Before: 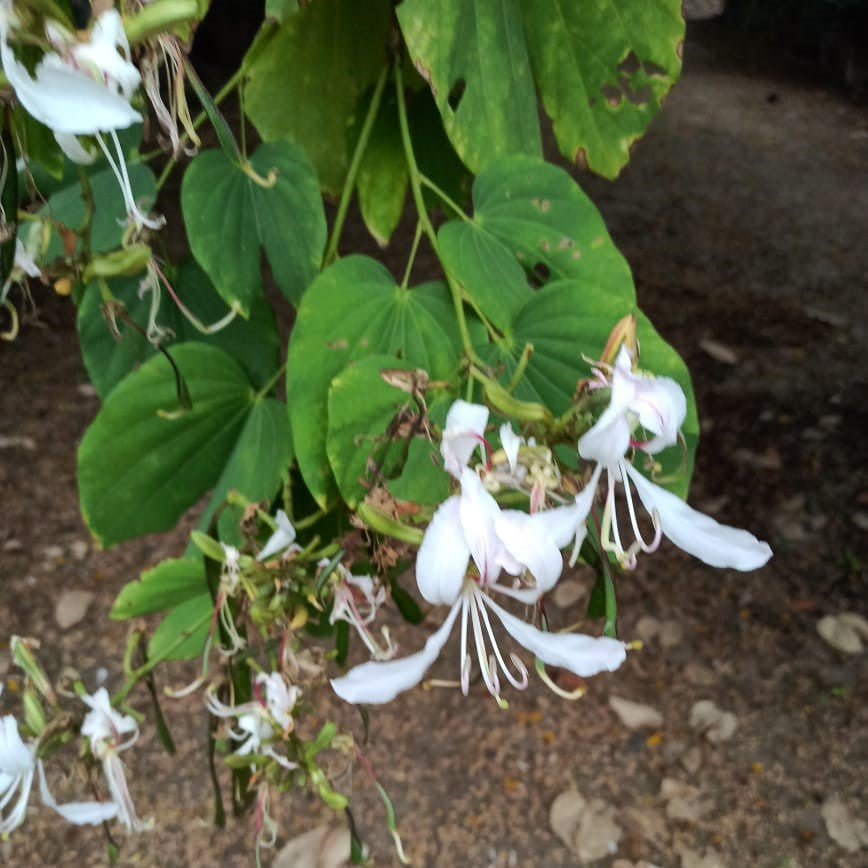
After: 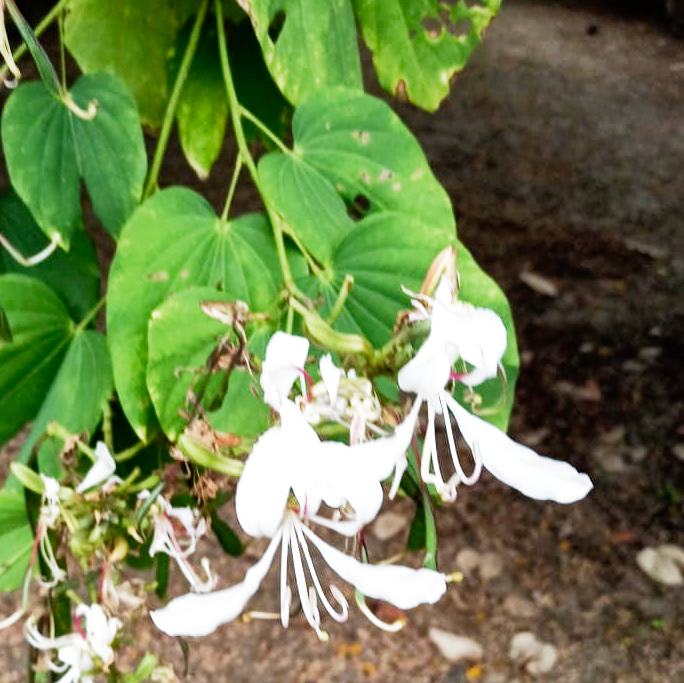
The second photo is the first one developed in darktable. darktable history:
filmic rgb: middle gray luminance 12.74%, black relative exposure -10.13 EV, white relative exposure 3.47 EV, threshold 6 EV, target black luminance 0%, hardness 5.74, latitude 44.69%, contrast 1.221, highlights saturation mix 5%, shadows ↔ highlights balance 26.78%, add noise in highlights 0, preserve chrominance no, color science v3 (2019), use custom middle-gray values true, iterations of high-quality reconstruction 0, contrast in highlights soft, enable highlight reconstruction true
exposure: black level correction -0.002, exposure 0.54 EV, compensate highlight preservation false
crop and rotate: left 20.74%, top 7.912%, right 0.375%, bottom 13.378%
